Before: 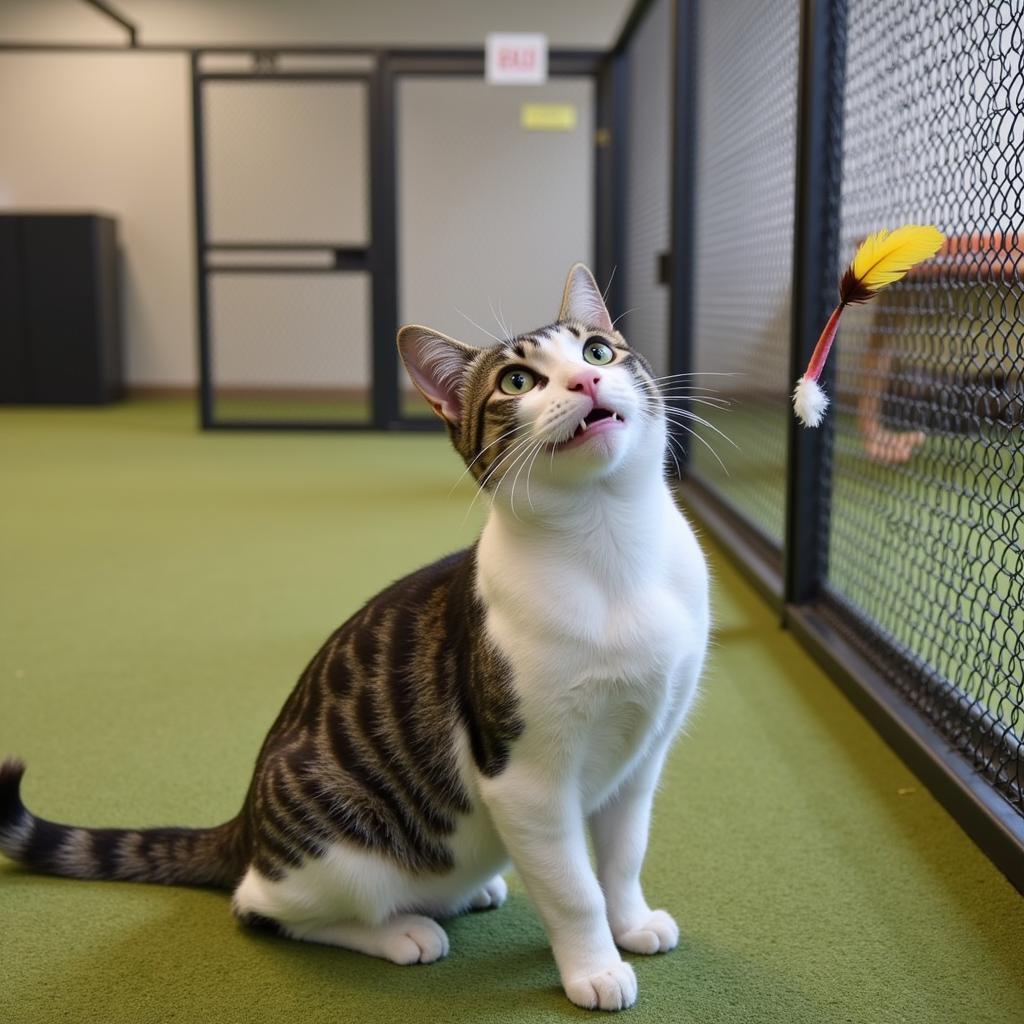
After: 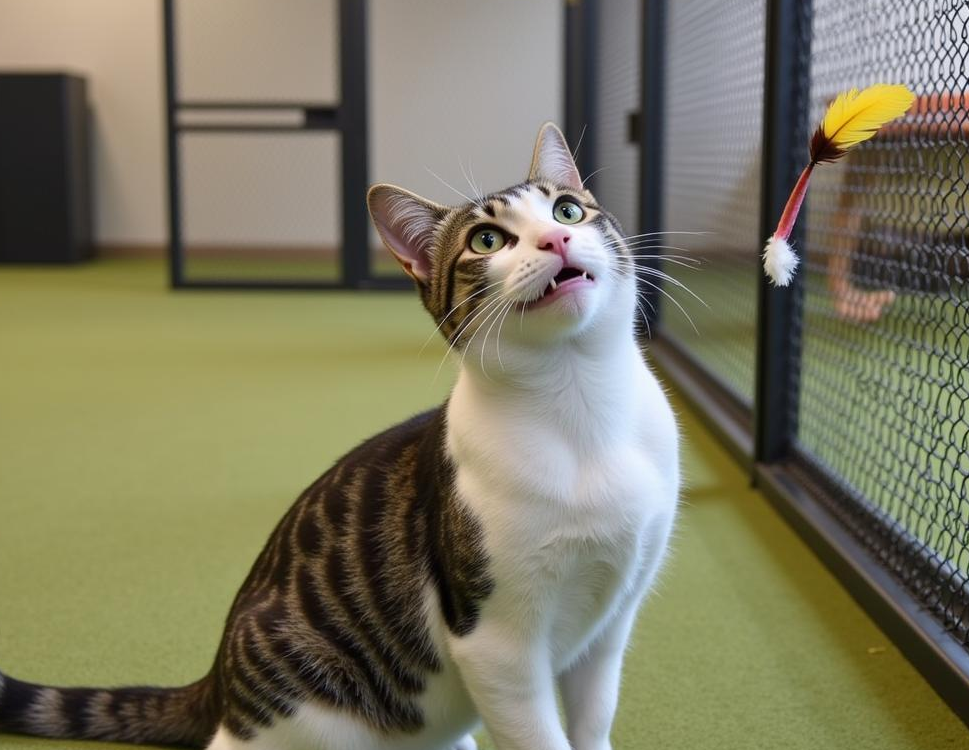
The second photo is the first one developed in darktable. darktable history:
crop and rotate: left 2.947%, top 13.861%, right 2.378%, bottom 12.882%
